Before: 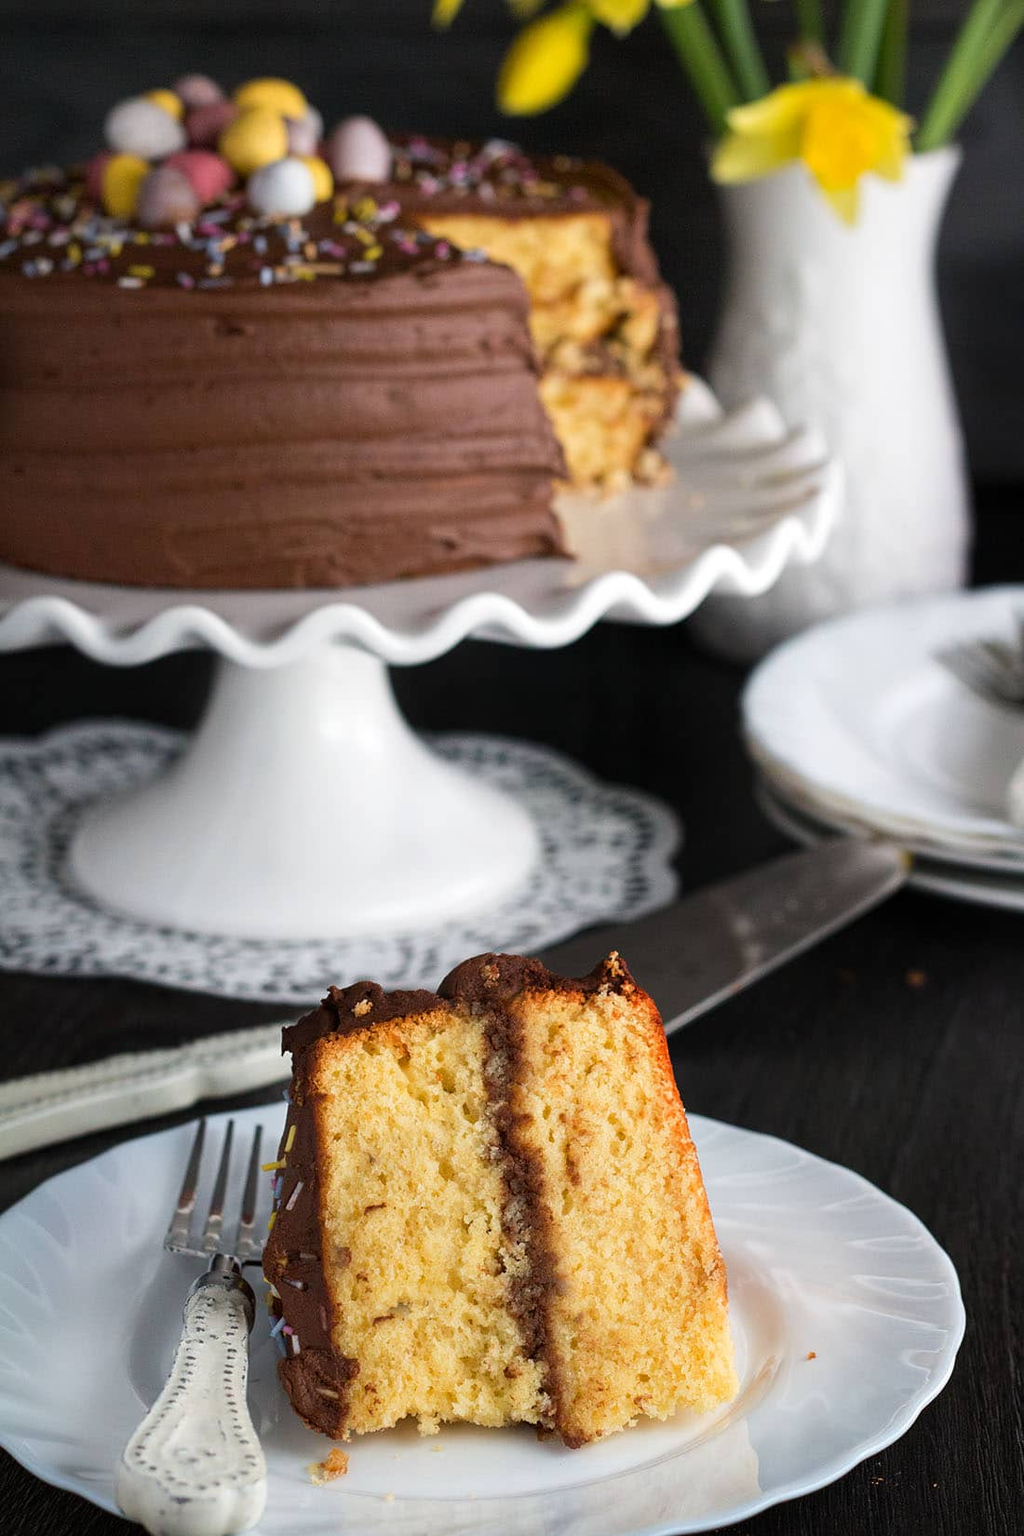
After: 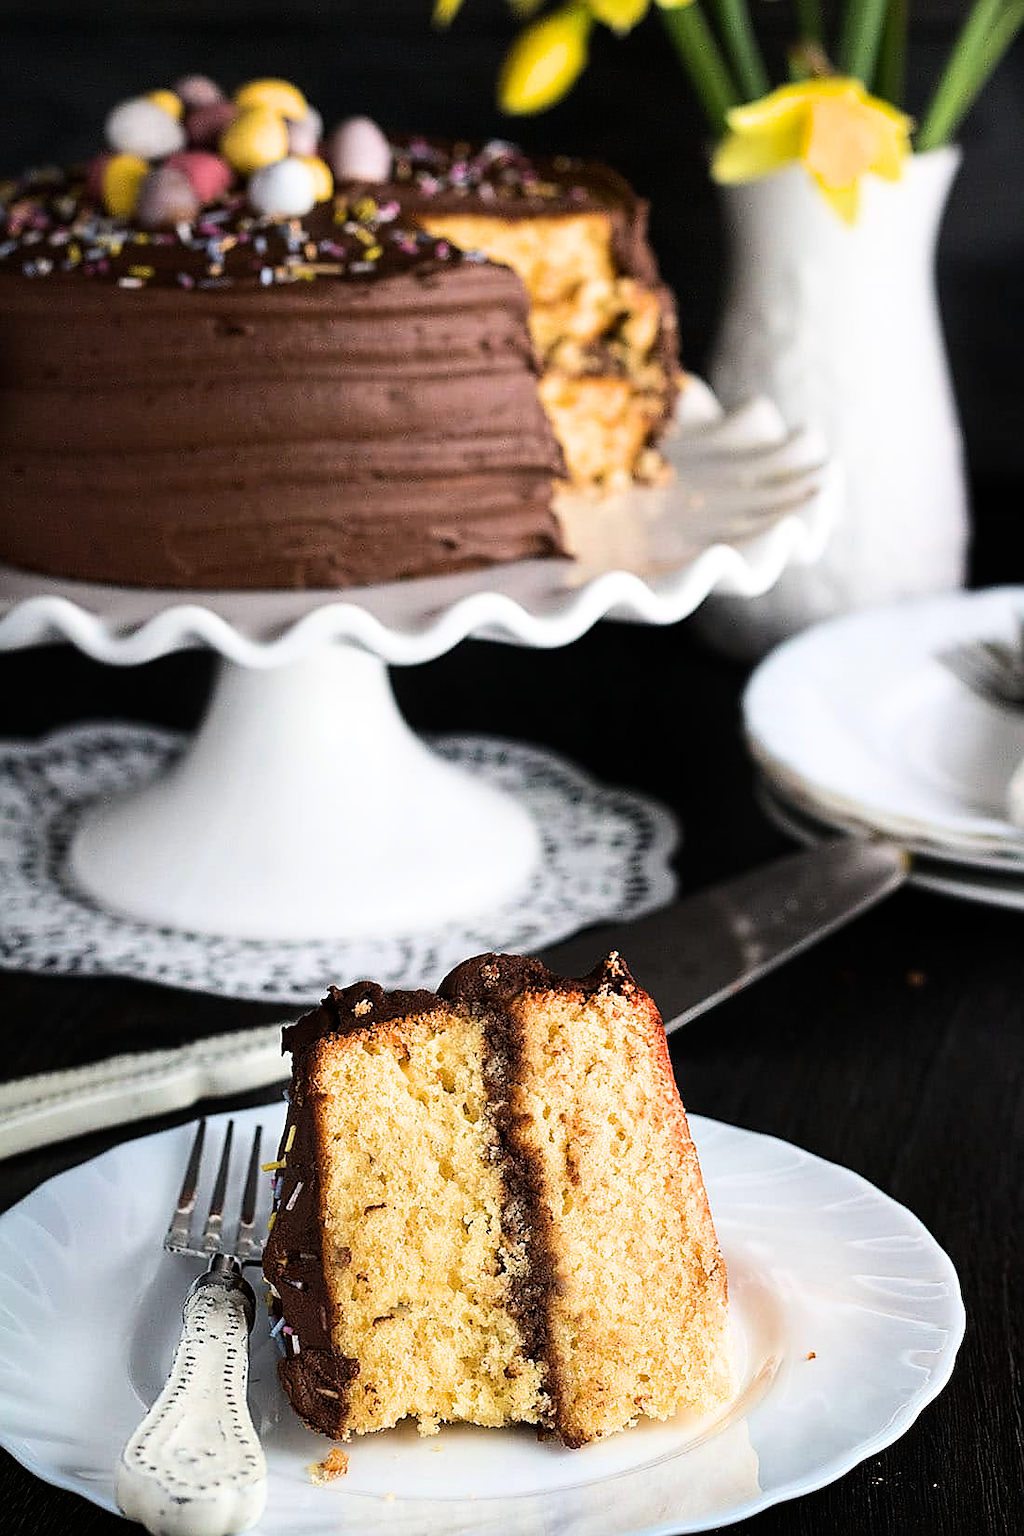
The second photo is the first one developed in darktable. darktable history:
filmic rgb: black relative exposure -11.35 EV, white relative exposure 3.22 EV, hardness 6.76, color science v6 (2022)
sharpen: radius 1.4, amount 1.25, threshold 0.7
tone equalizer: -8 EV -0.75 EV, -7 EV -0.7 EV, -6 EV -0.6 EV, -5 EV -0.4 EV, -3 EV 0.4 EV, -2 EV 0.6 EV, -1 EV 0.7 EV, +0 EV 0.75 EV, edges refinement/feathering 500, mask exposure compensation -1.57 EV, preserve details no
